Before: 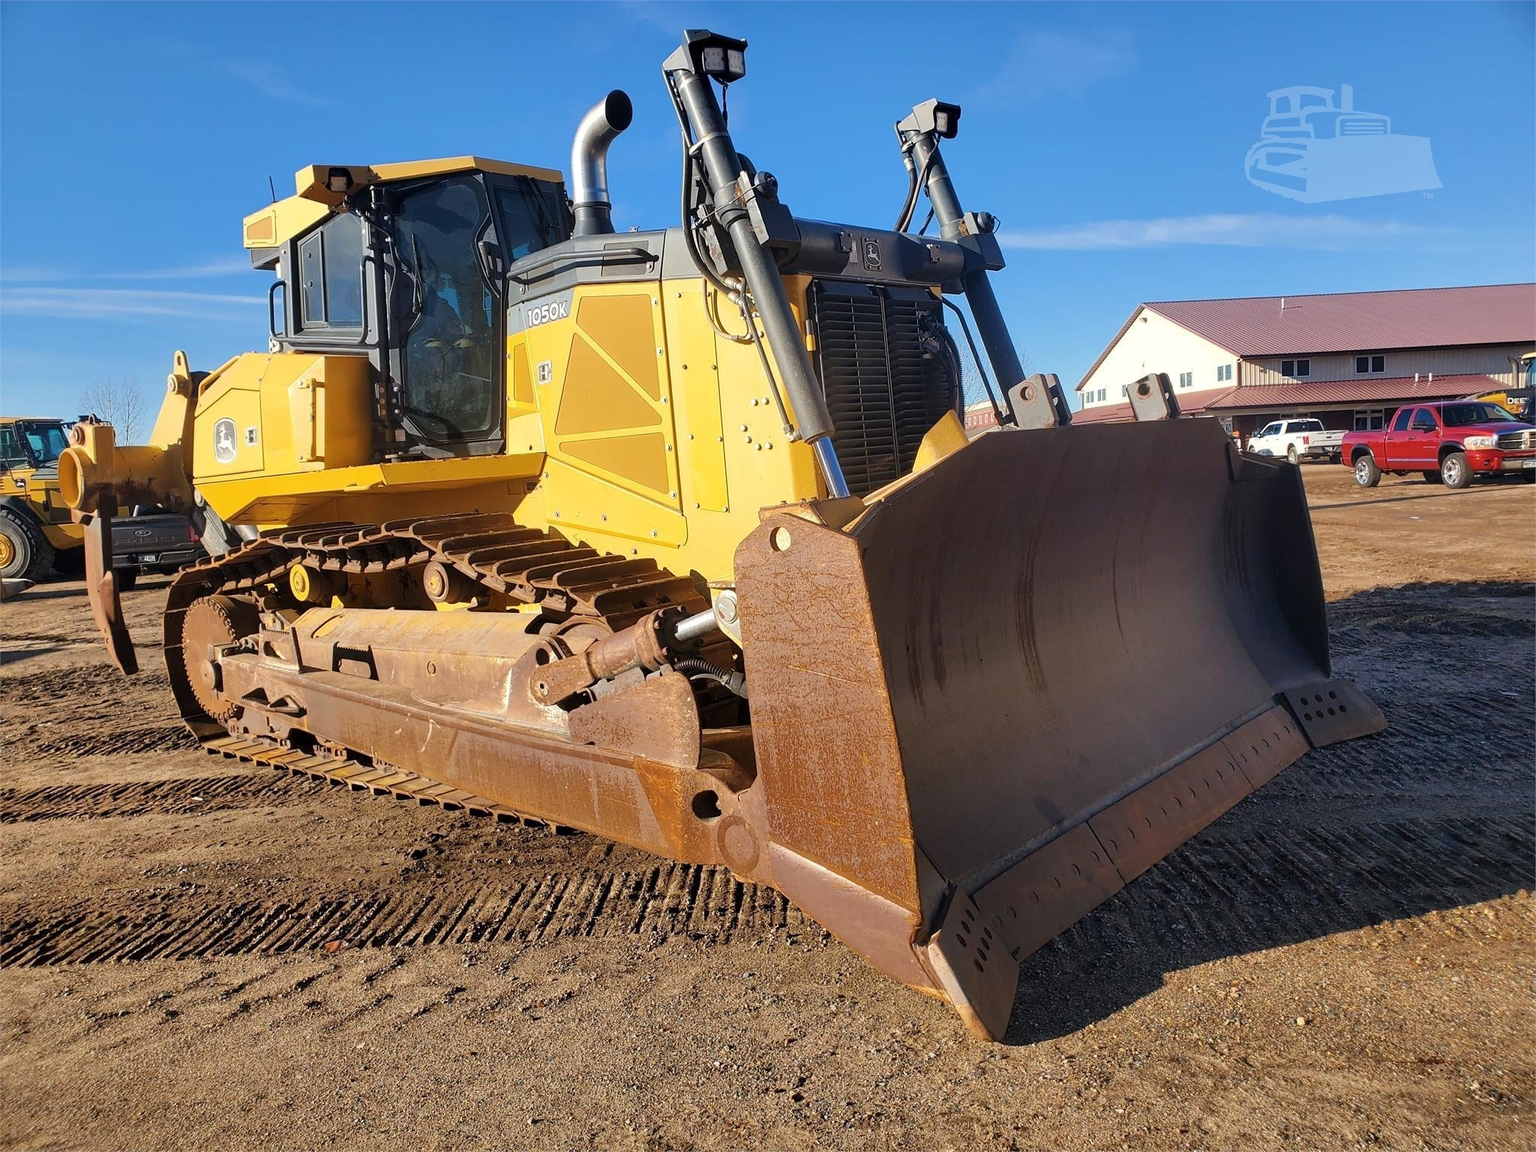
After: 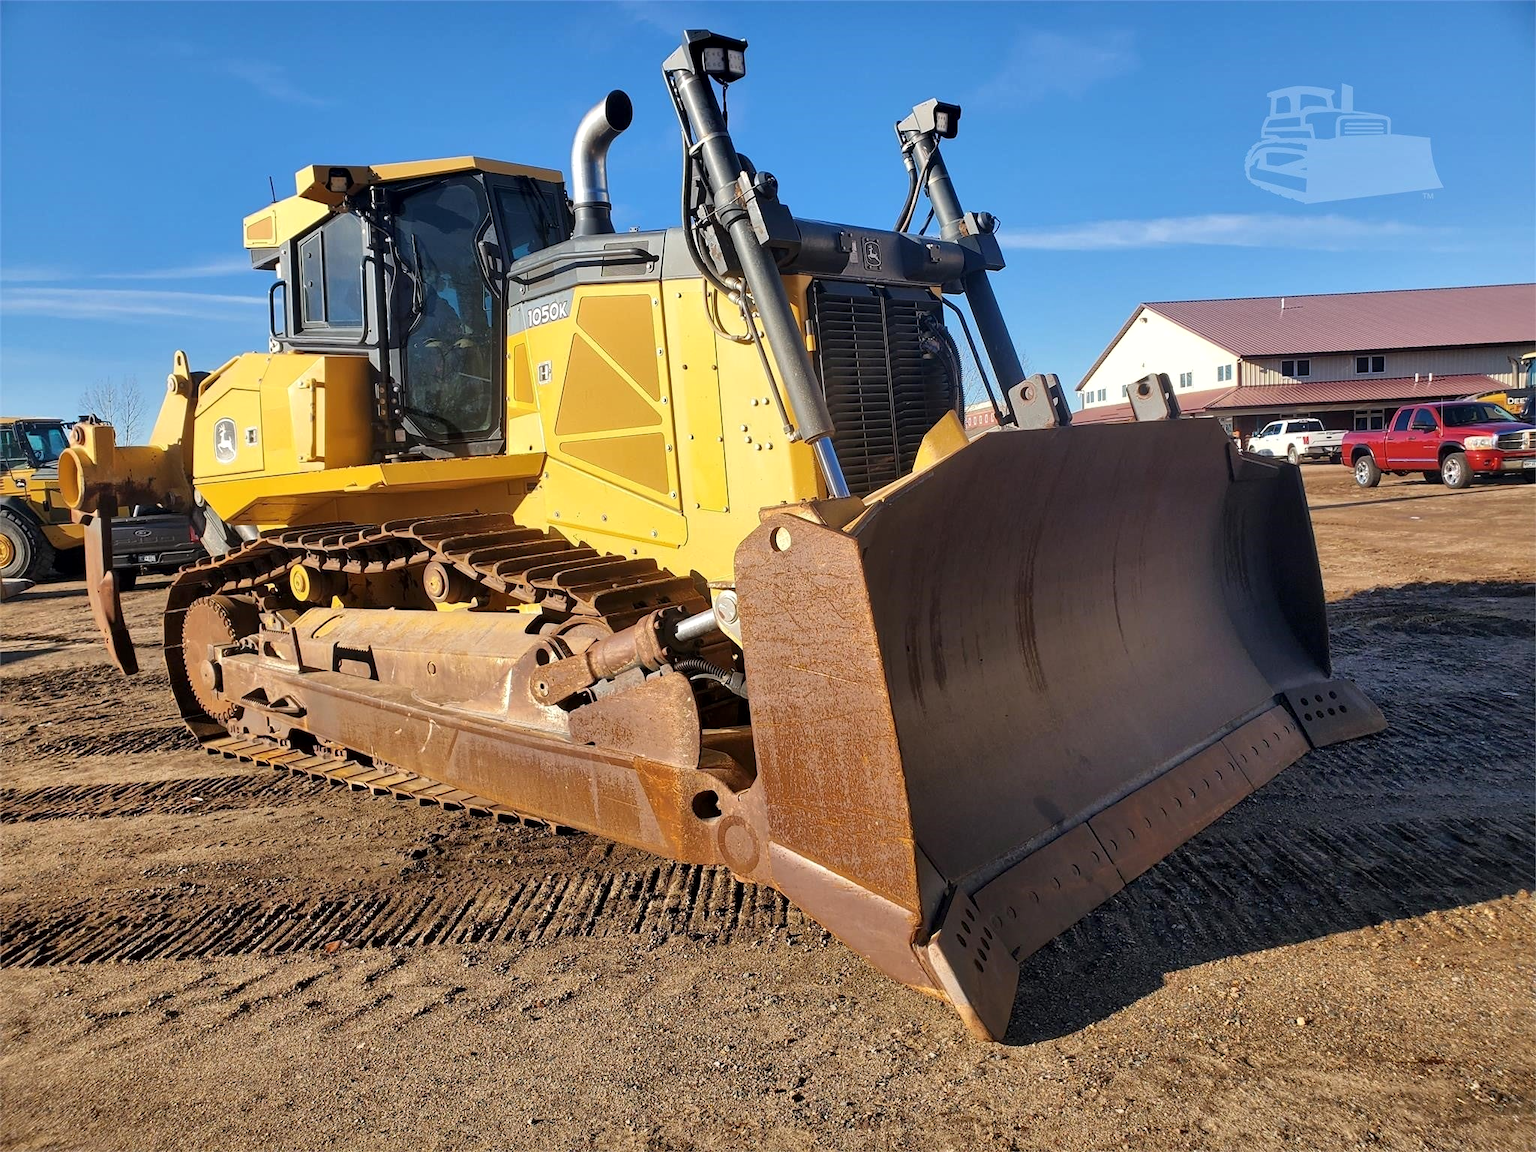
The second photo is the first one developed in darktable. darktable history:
local contrast: mode bilateral grid, contrast 25, coarseness 50, detail 123%, midtone range 0.2
white balance: red 1, blue 1
